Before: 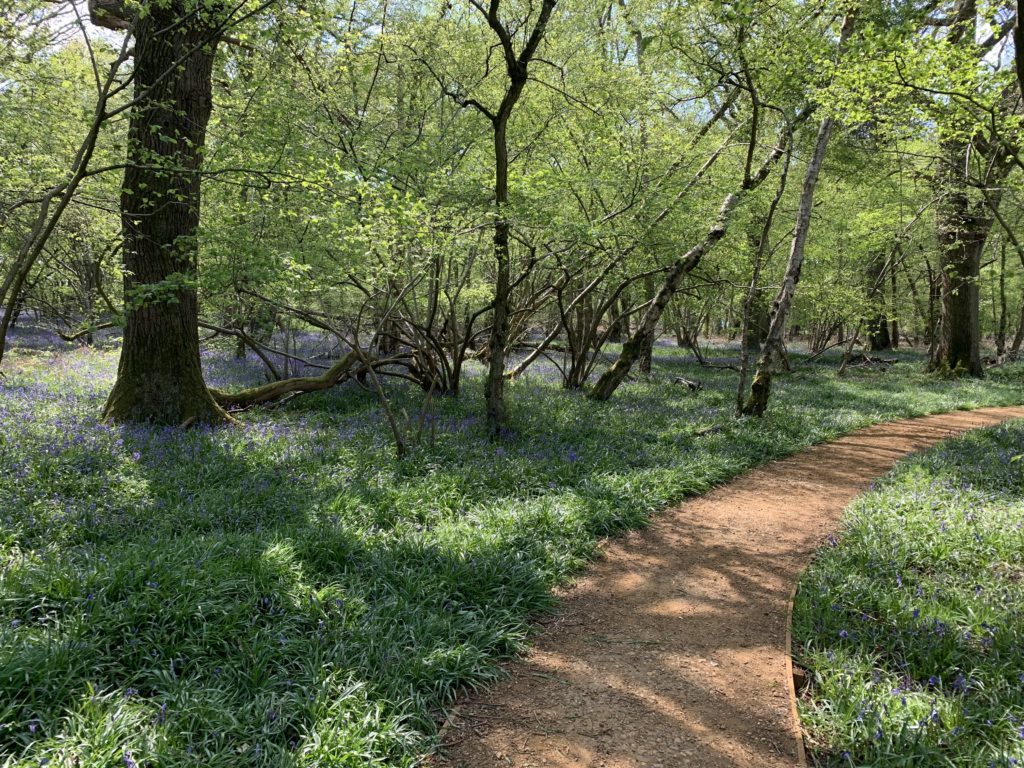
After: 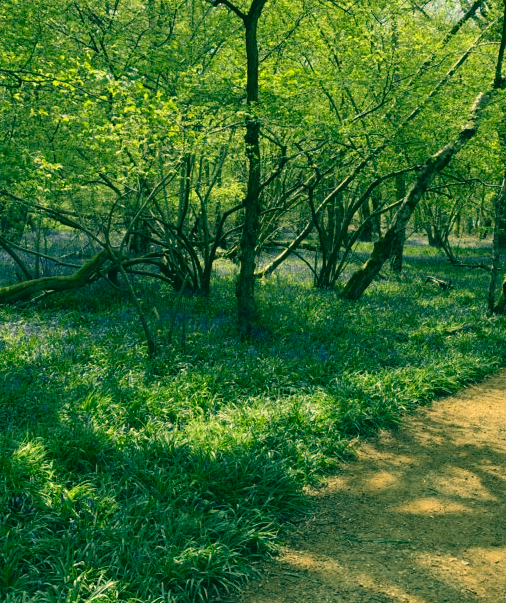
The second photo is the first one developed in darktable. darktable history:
crop and rotate: angle 0.02°, left 24.353%, top 13.219%, right 26.156%, bottom 8.224%
color correction: highlights a* 1.83, highlights b* 34.02, shadows a* -36.68, shadows b* -5.48
